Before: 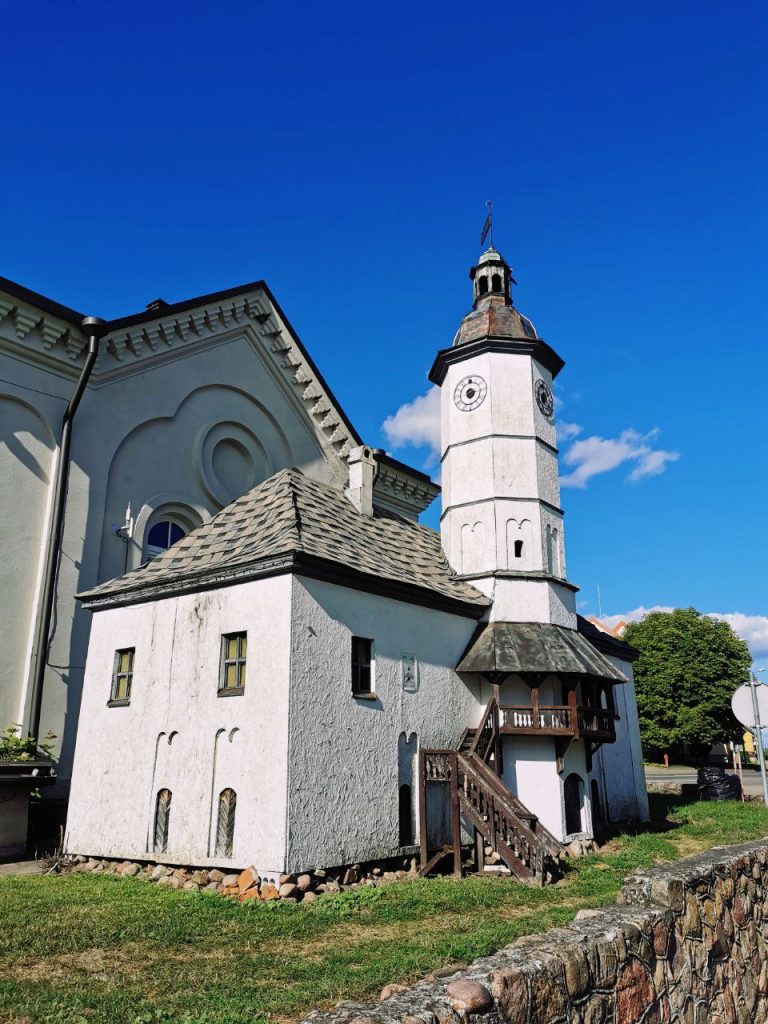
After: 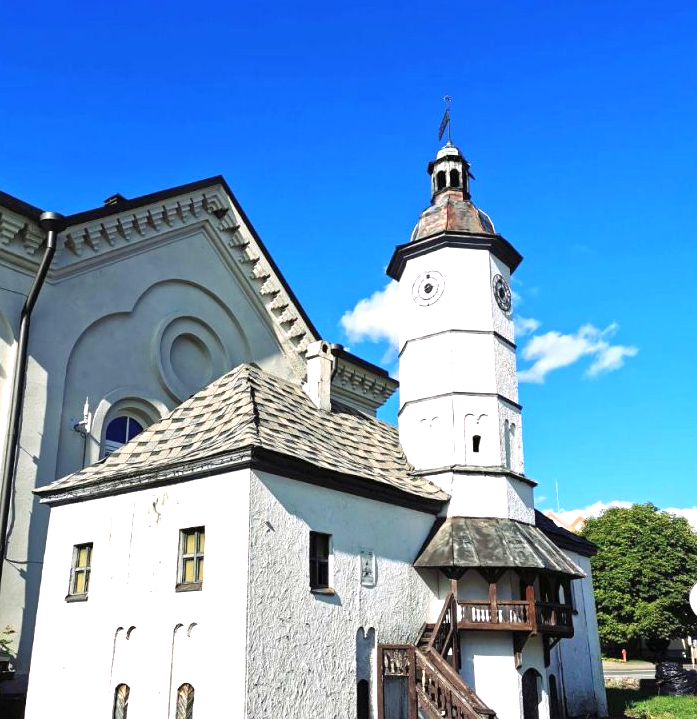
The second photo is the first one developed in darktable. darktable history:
exposure: black level correction 0, exposure 1 EV, compensate exposure bias true, compensate highlight preservation false
crop: left 5.596%, top 10.314%, right 3.534%, bottom 19.395%
